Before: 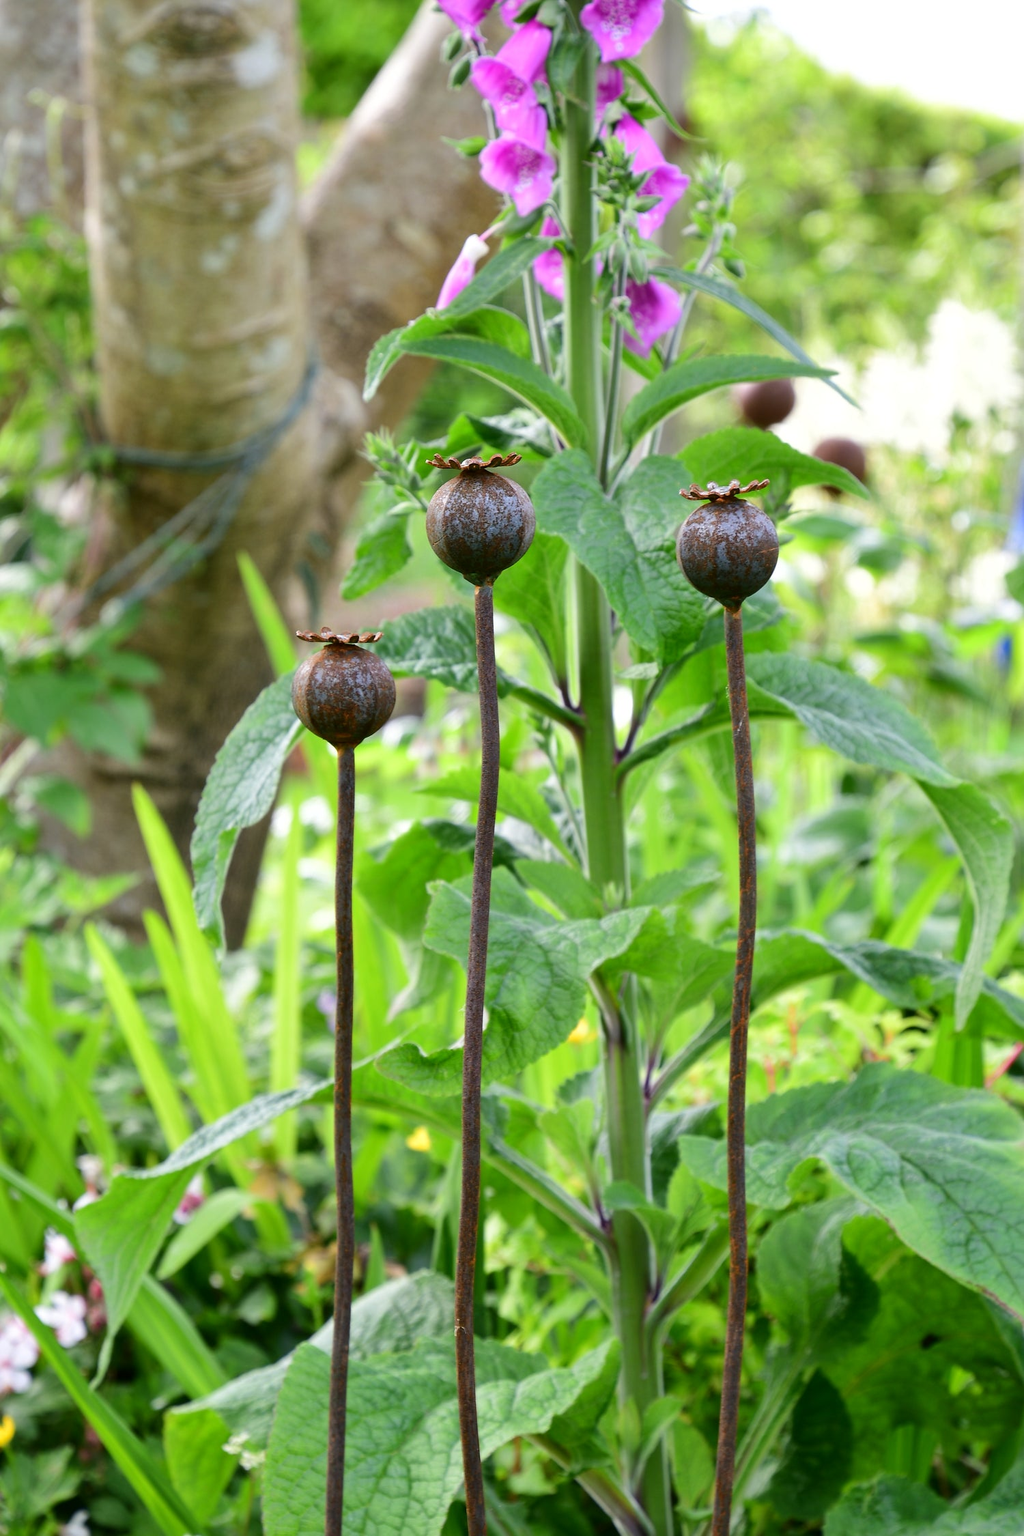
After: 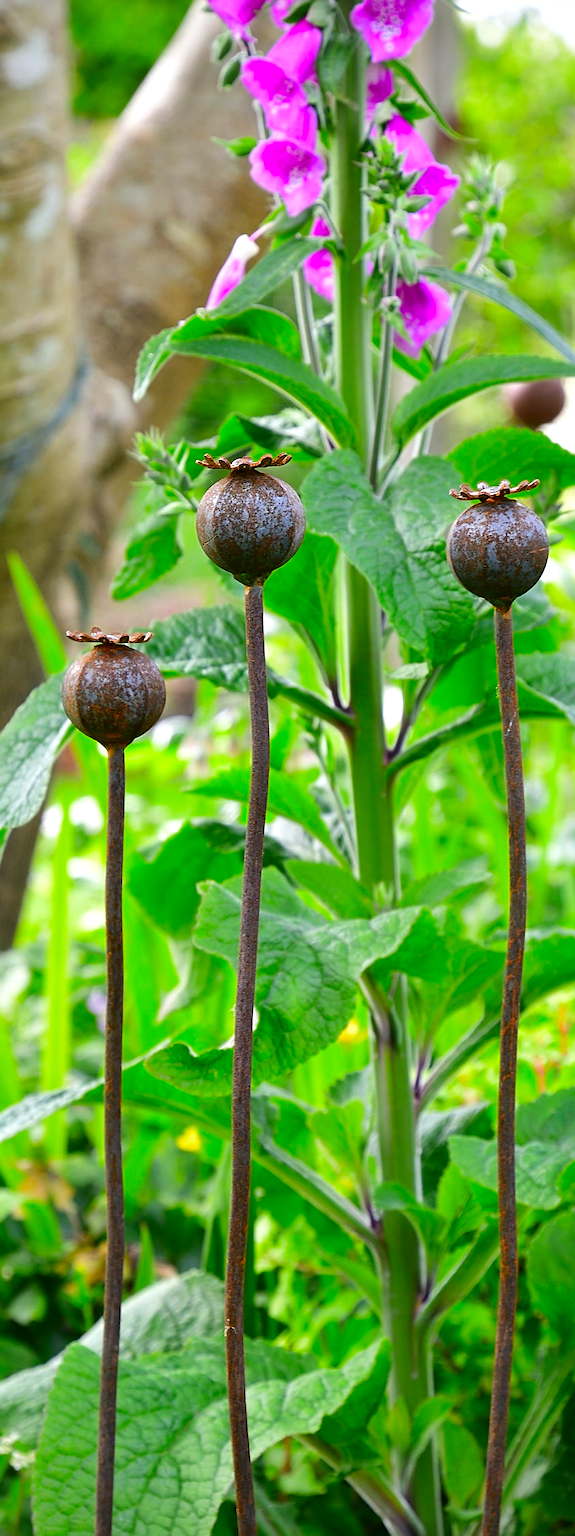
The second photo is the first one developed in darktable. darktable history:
crop and rotate: left 22.516%, right 21.234%
contrast brightness saturation: saturation 0.1
exposure: exposure 0.207 EV, compensate highlight preservation false
vignetting: fall-off radius 93.87%
vibrance: vibrance 100%
sharpen: on, module defaults
